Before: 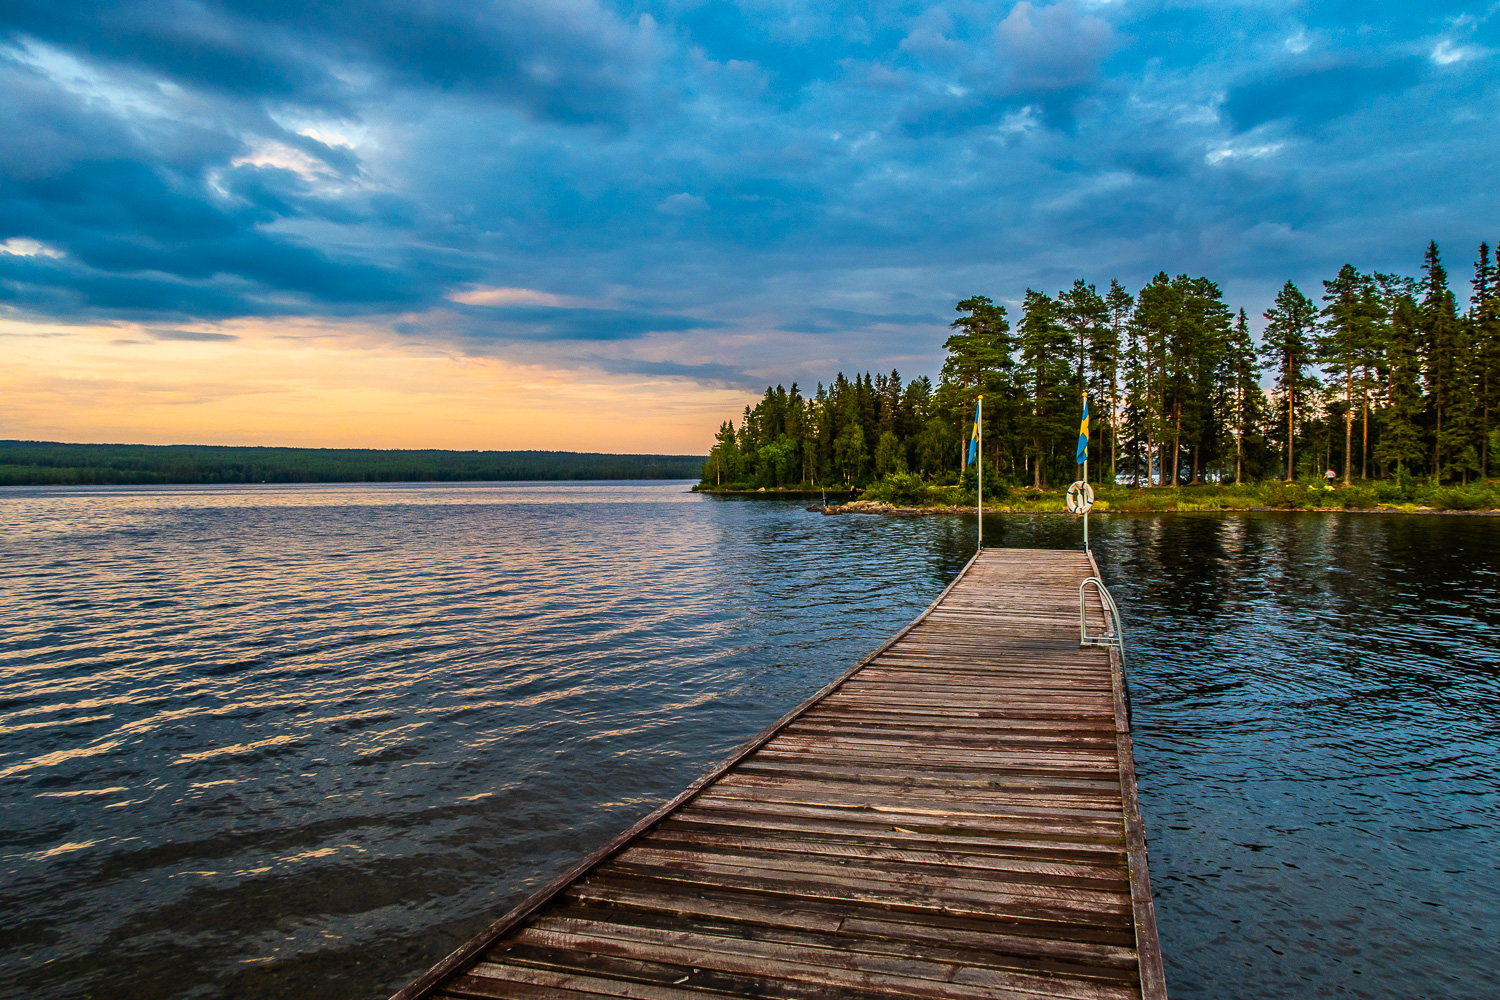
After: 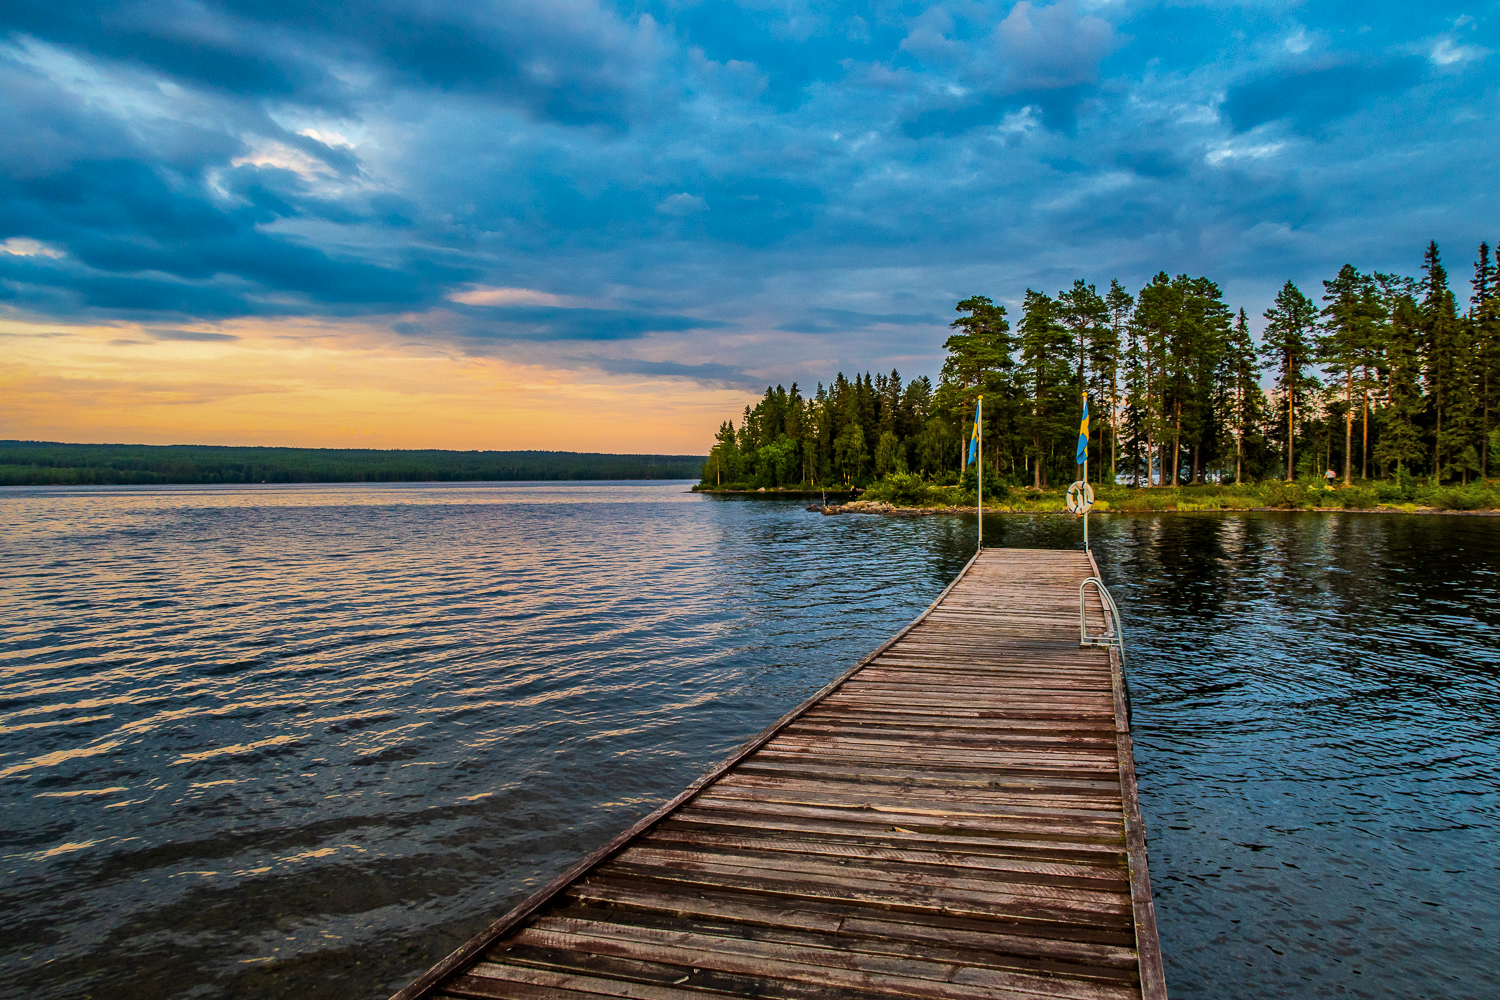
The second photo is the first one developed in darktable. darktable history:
shadows and highlights: shadows 25, highlights -70
local contrast: mode bilateral grid, contrast 20, coarseness 50, detail 120%, midtone range 0.2
